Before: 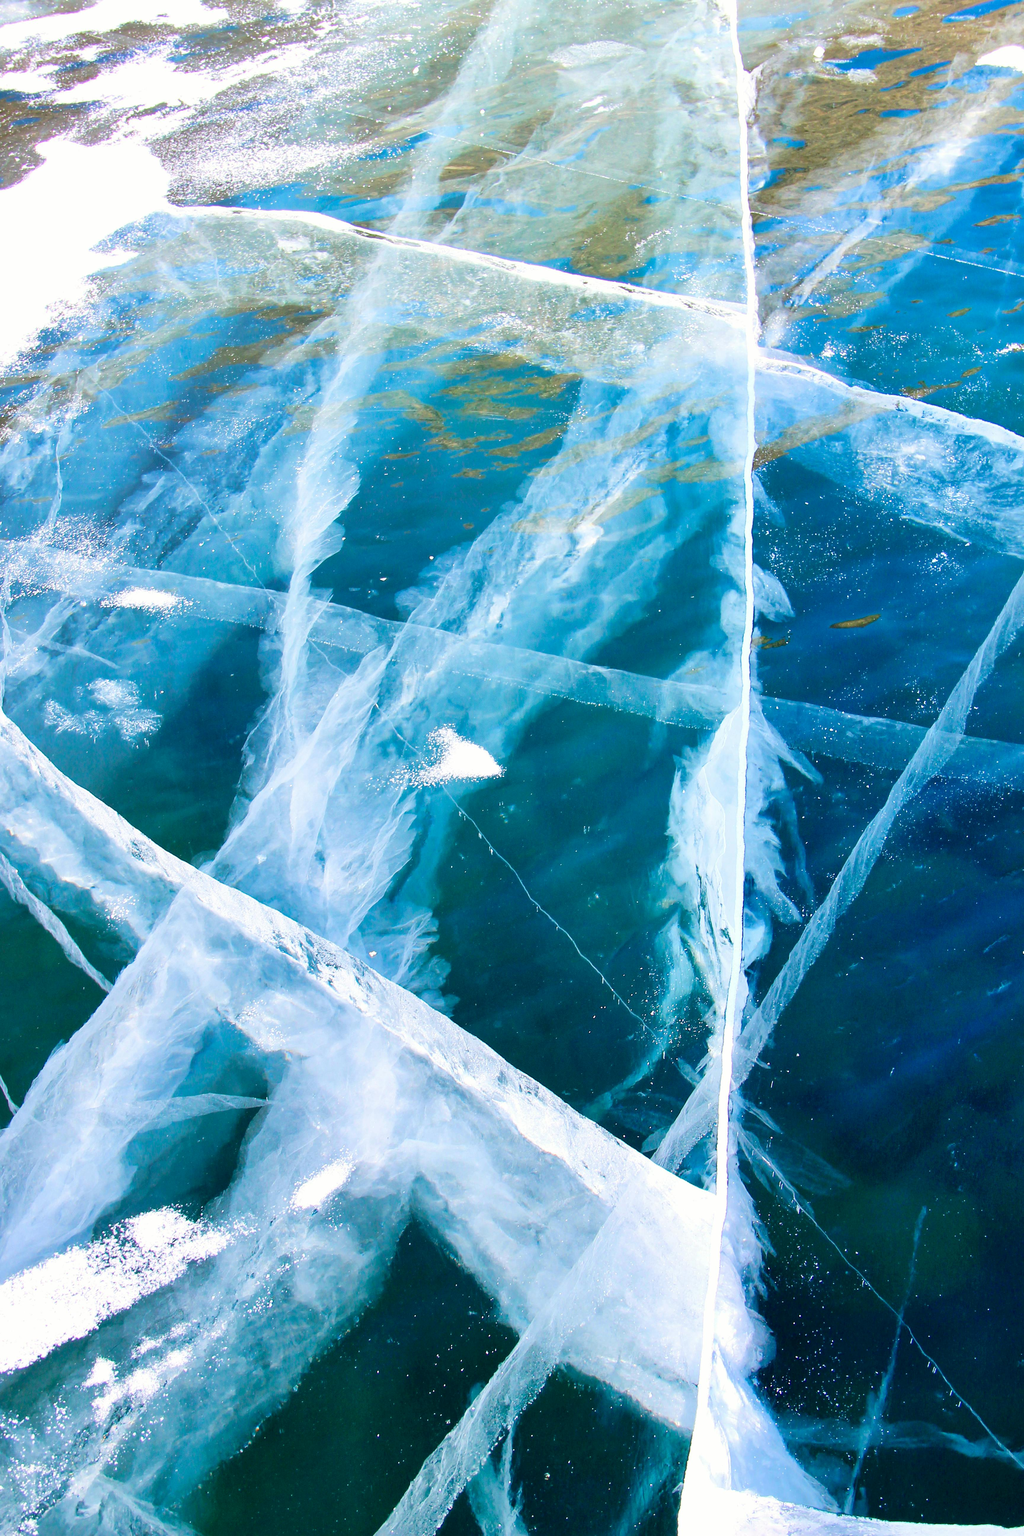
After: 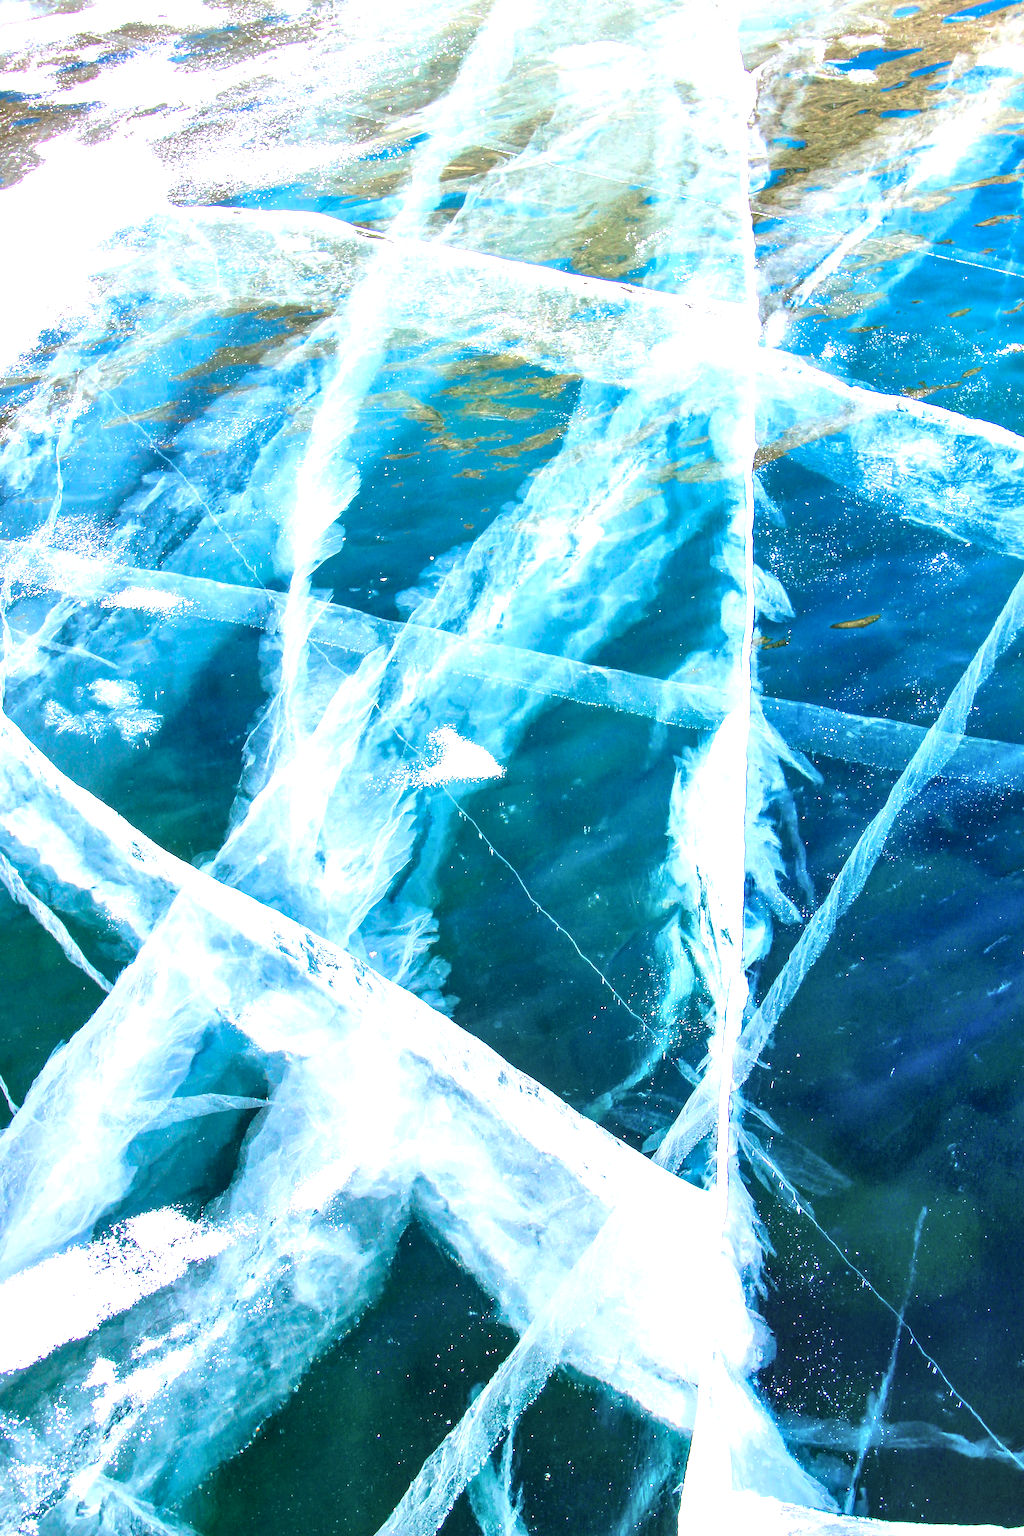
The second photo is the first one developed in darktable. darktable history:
exposure: black level correction 0, exposure 0.689 EV, compensate exposure bias true, compensate highlight preservation false
local contrast: detail 142%
